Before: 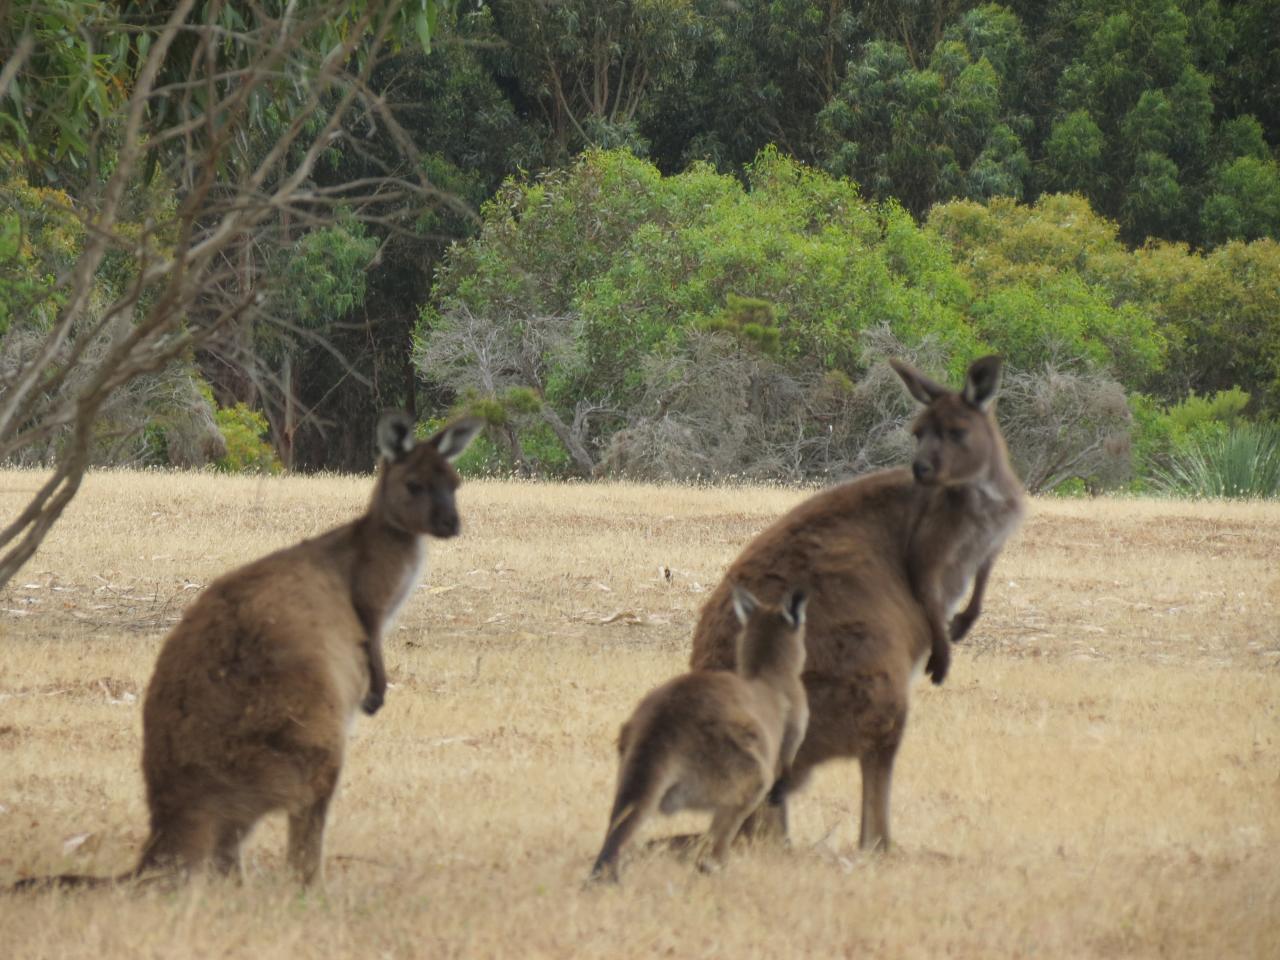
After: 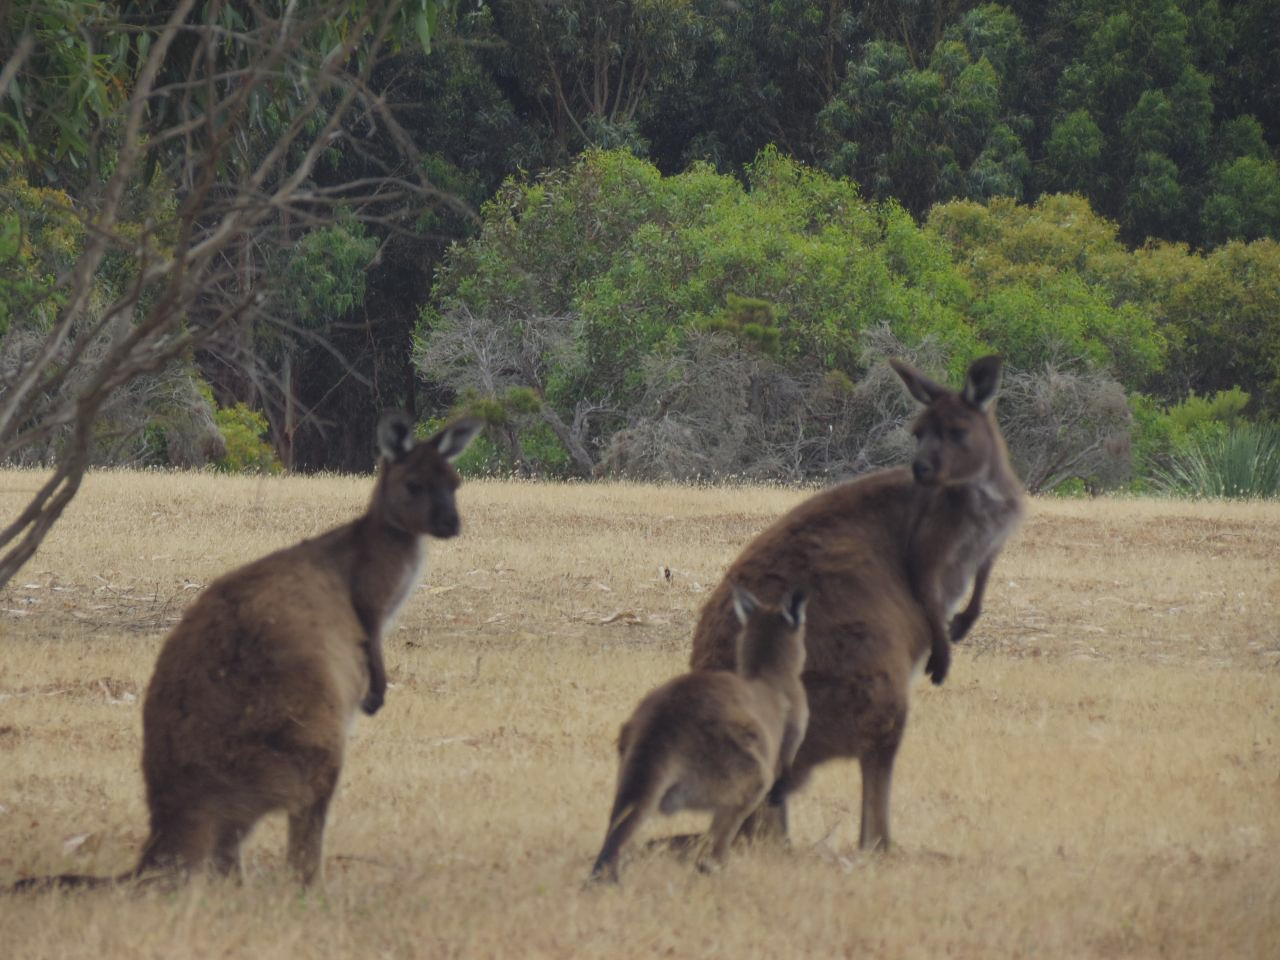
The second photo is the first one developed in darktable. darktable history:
exposure: black level correction -0.015, exposure -0.512 EV, compensate highlight preservation false
color balance rgb: shadows lift › luminance -21.889%, shadows lift › chroma 6.521%, shadows lift › hue 272.74°, perceptual saturation grading › global saturation 0.301%, global vibrance 9.734%
